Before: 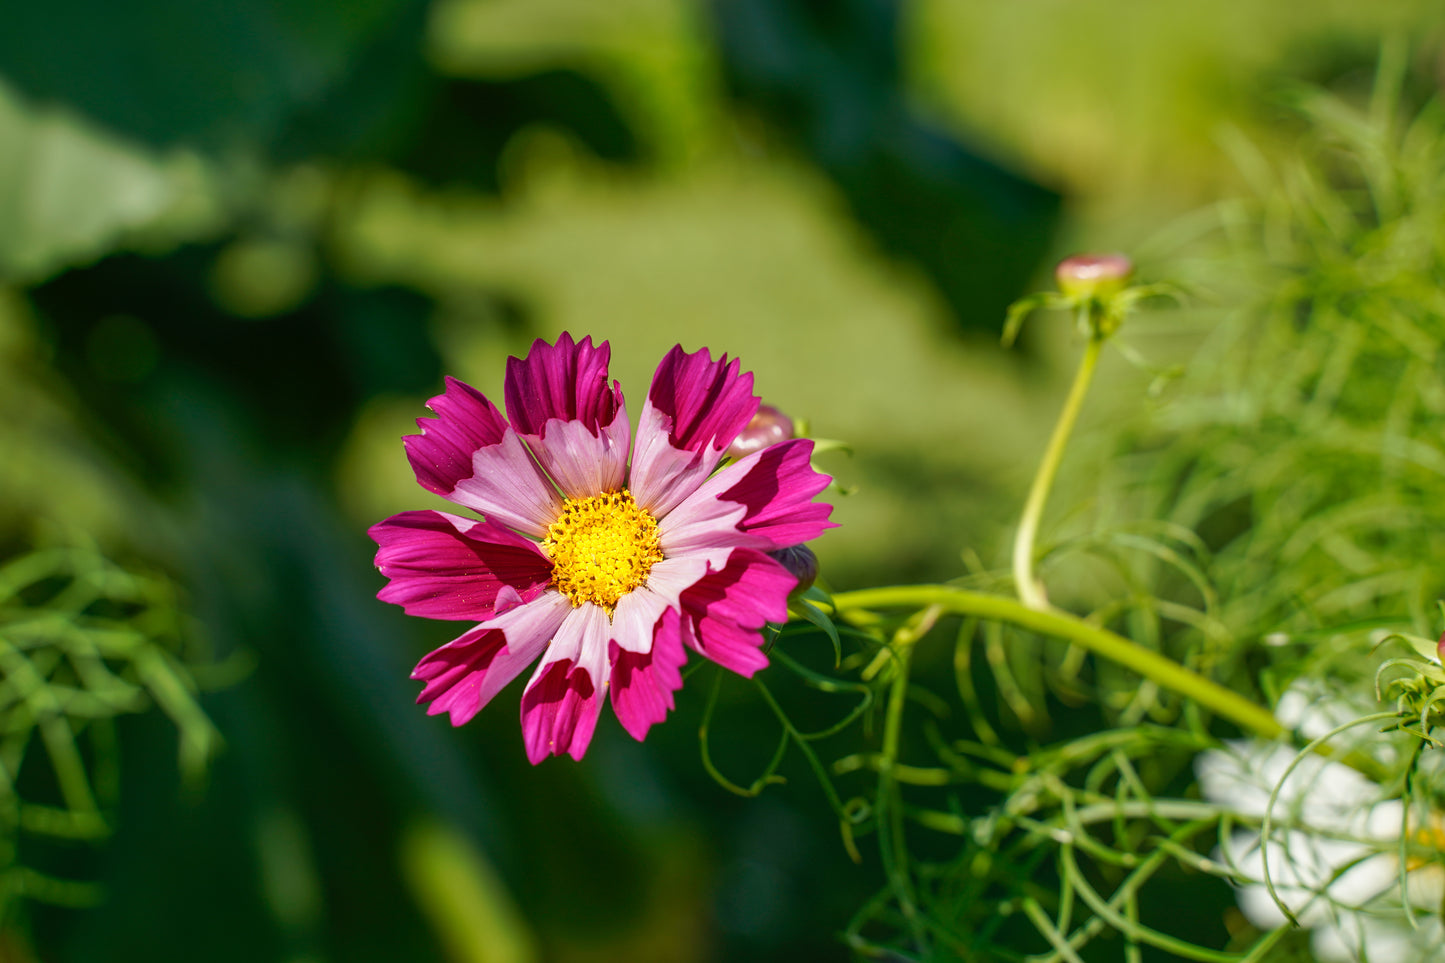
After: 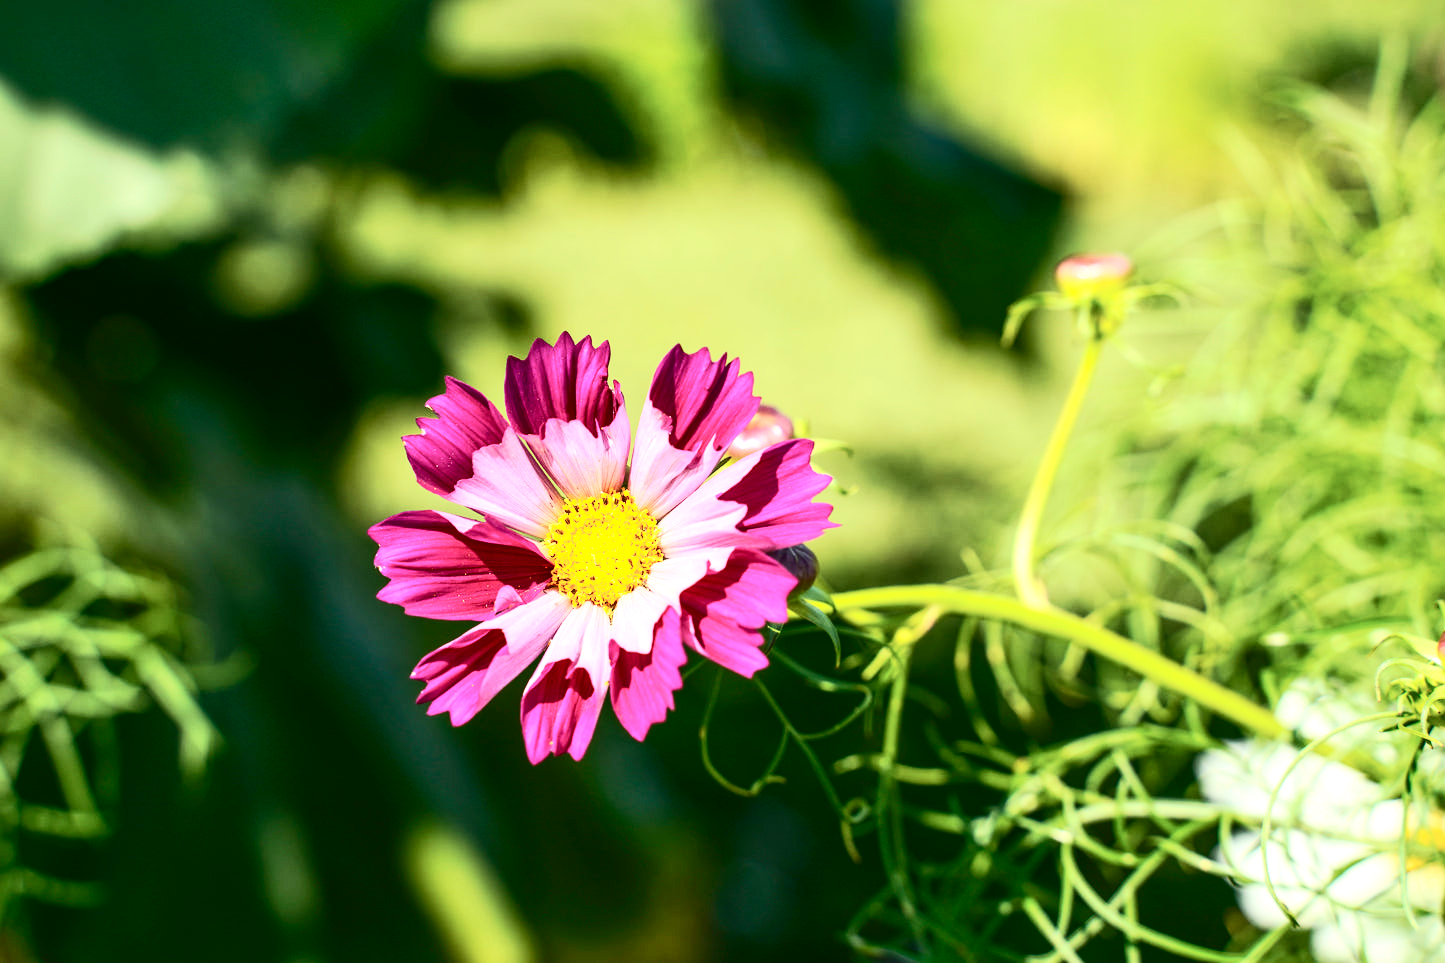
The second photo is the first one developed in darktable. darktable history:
exposure: black level correction 0, exposure 0.698 EV, compensate highlight preservation false
contrast brightness saturation: contrast 0.381, brightness 0.114
